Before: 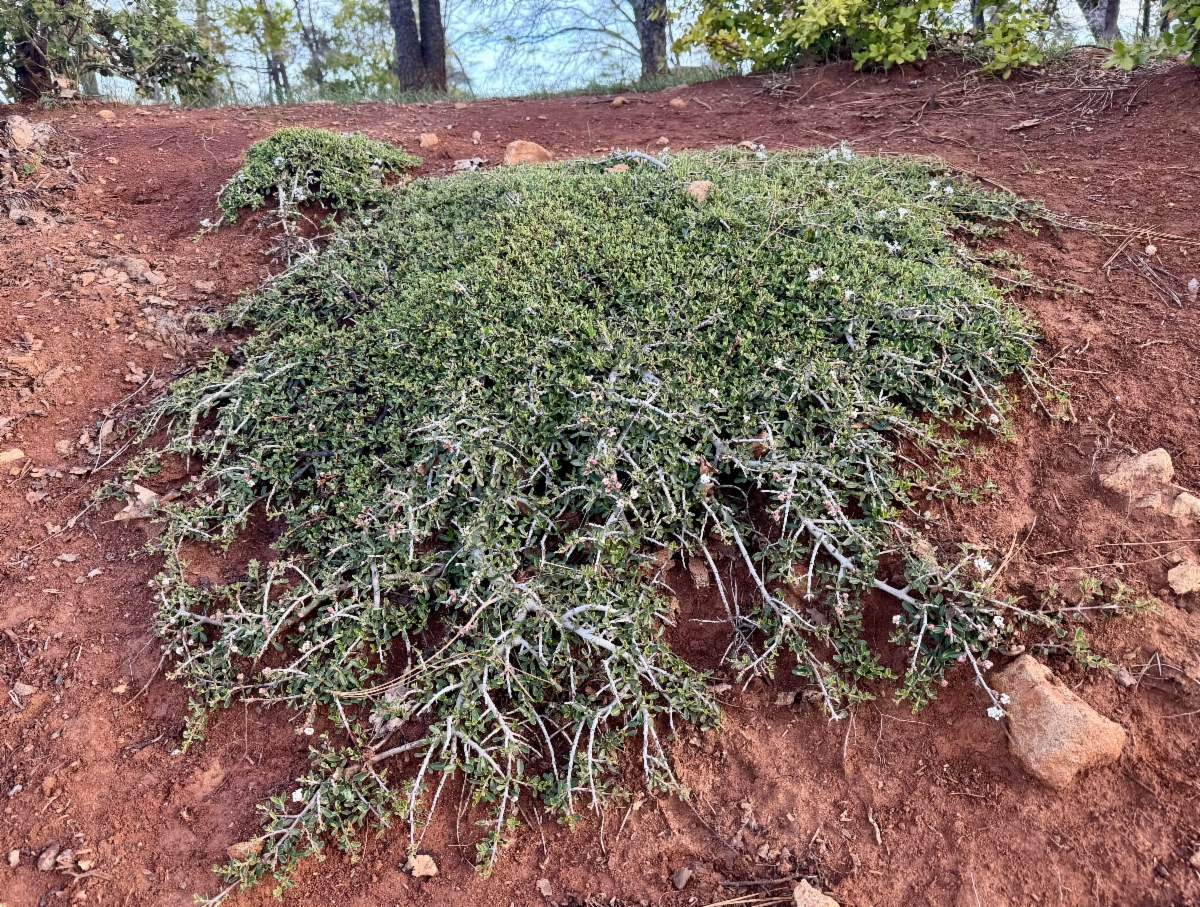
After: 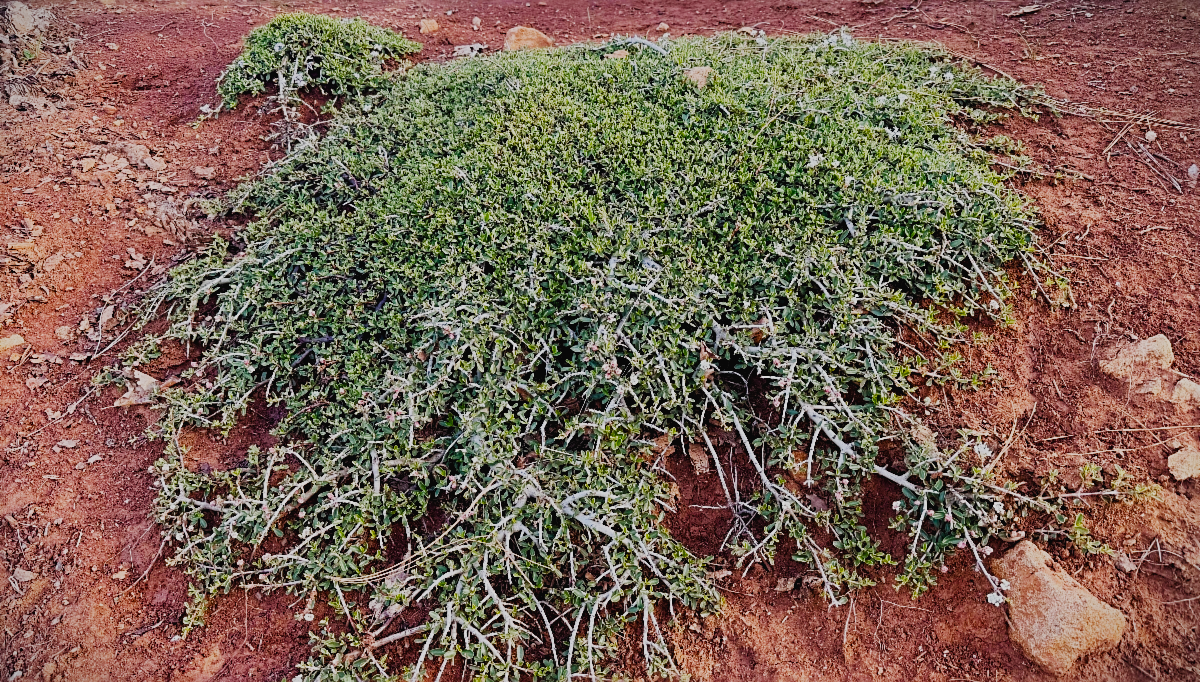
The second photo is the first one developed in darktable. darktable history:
sharpen: on, module defaults
color balance rgb: global offset › luminance 0.472%, global offset › hue 170.58°, linear chroma grading › global chroma 25.533%, perceptual saturation grading › global saturation 19.578%, global vibrance 20%
crop and rotate: top 12.594%, bottom 12.199%
filmic rgb: black relative exposure -8.47 EV, white relative exposure 4.69 EV, hardness 3.82, preserve chrominance no, color science v5 (2021), contrast in shadows safe, contrast in highlights safe
vignetting: fall-off start 99.78%, width/height ratio 1.305
